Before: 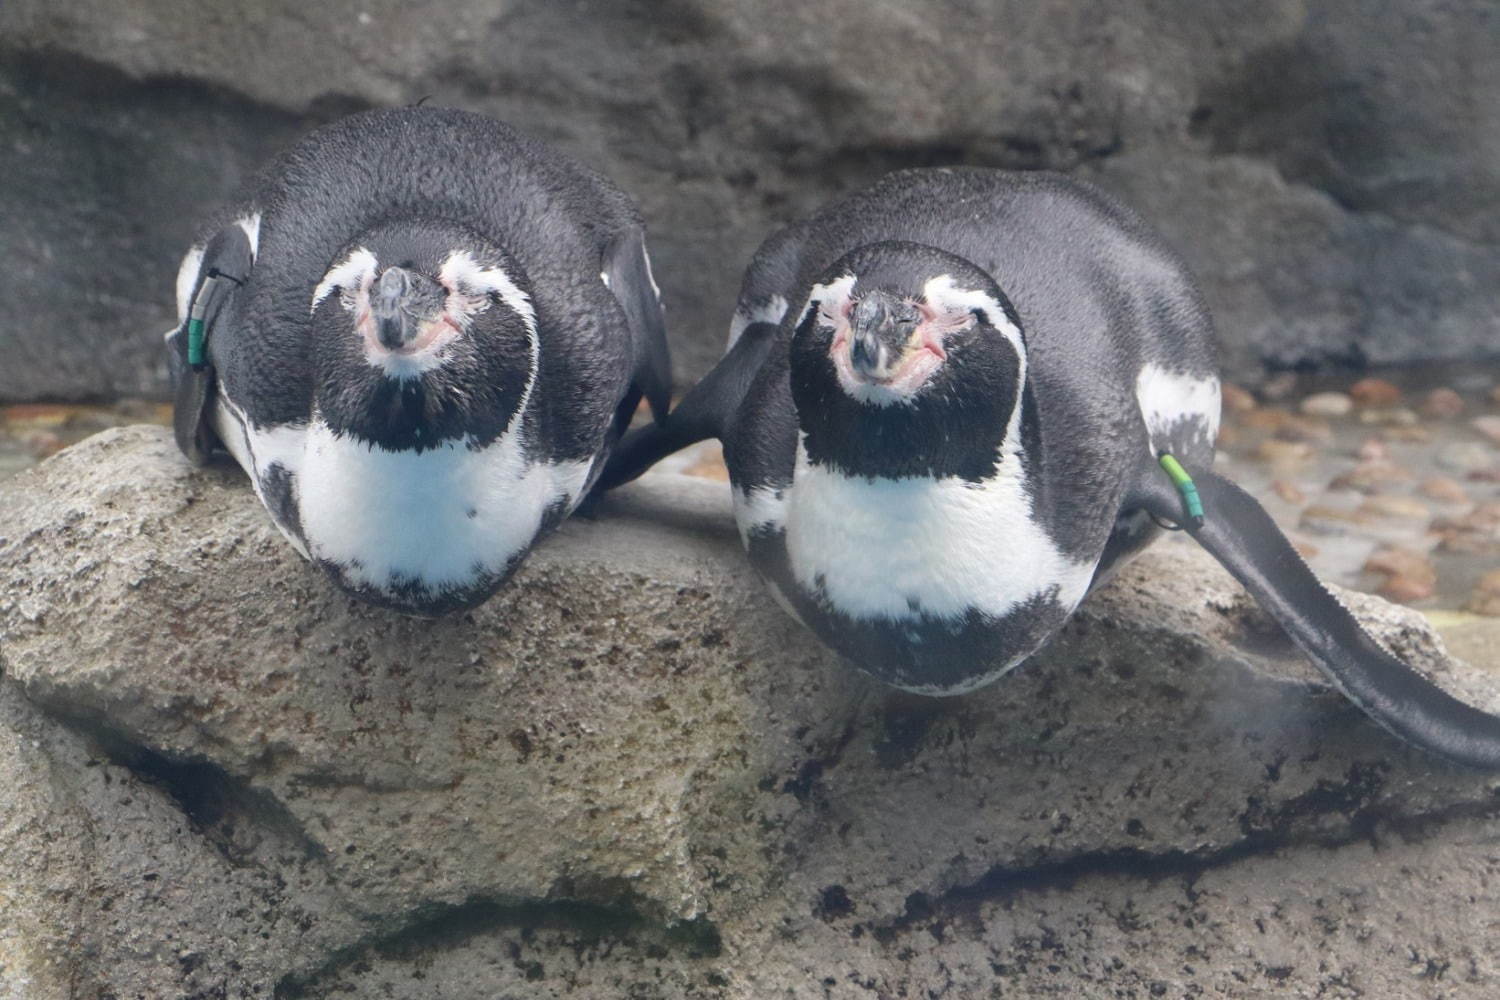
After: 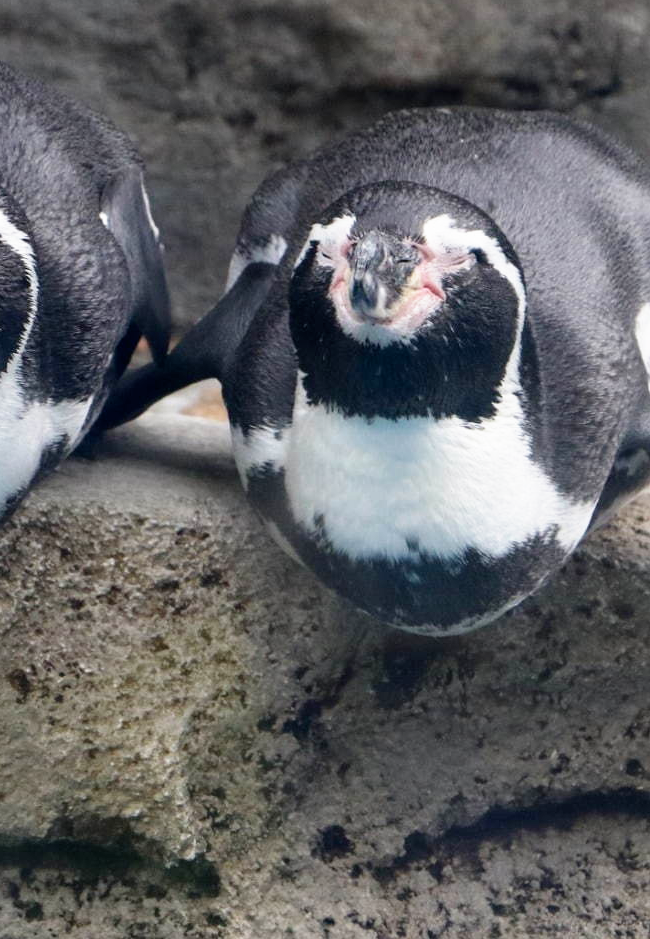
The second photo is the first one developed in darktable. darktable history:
crop: left 33.452%, top 6.025%, right 23.155%
filmic rgb: black relative exposure -8.7 EV, white relative exposure 2.7 EV, threshold 3 EV, target black luminance 0%, hardness 6.25, latitude 75%, contrast 1.325, highlights saturation mix -5%, preserve chrominance no, color science v5 (2021), iterations of high-quality reconstruction 0, enable highlight reconstruction true
